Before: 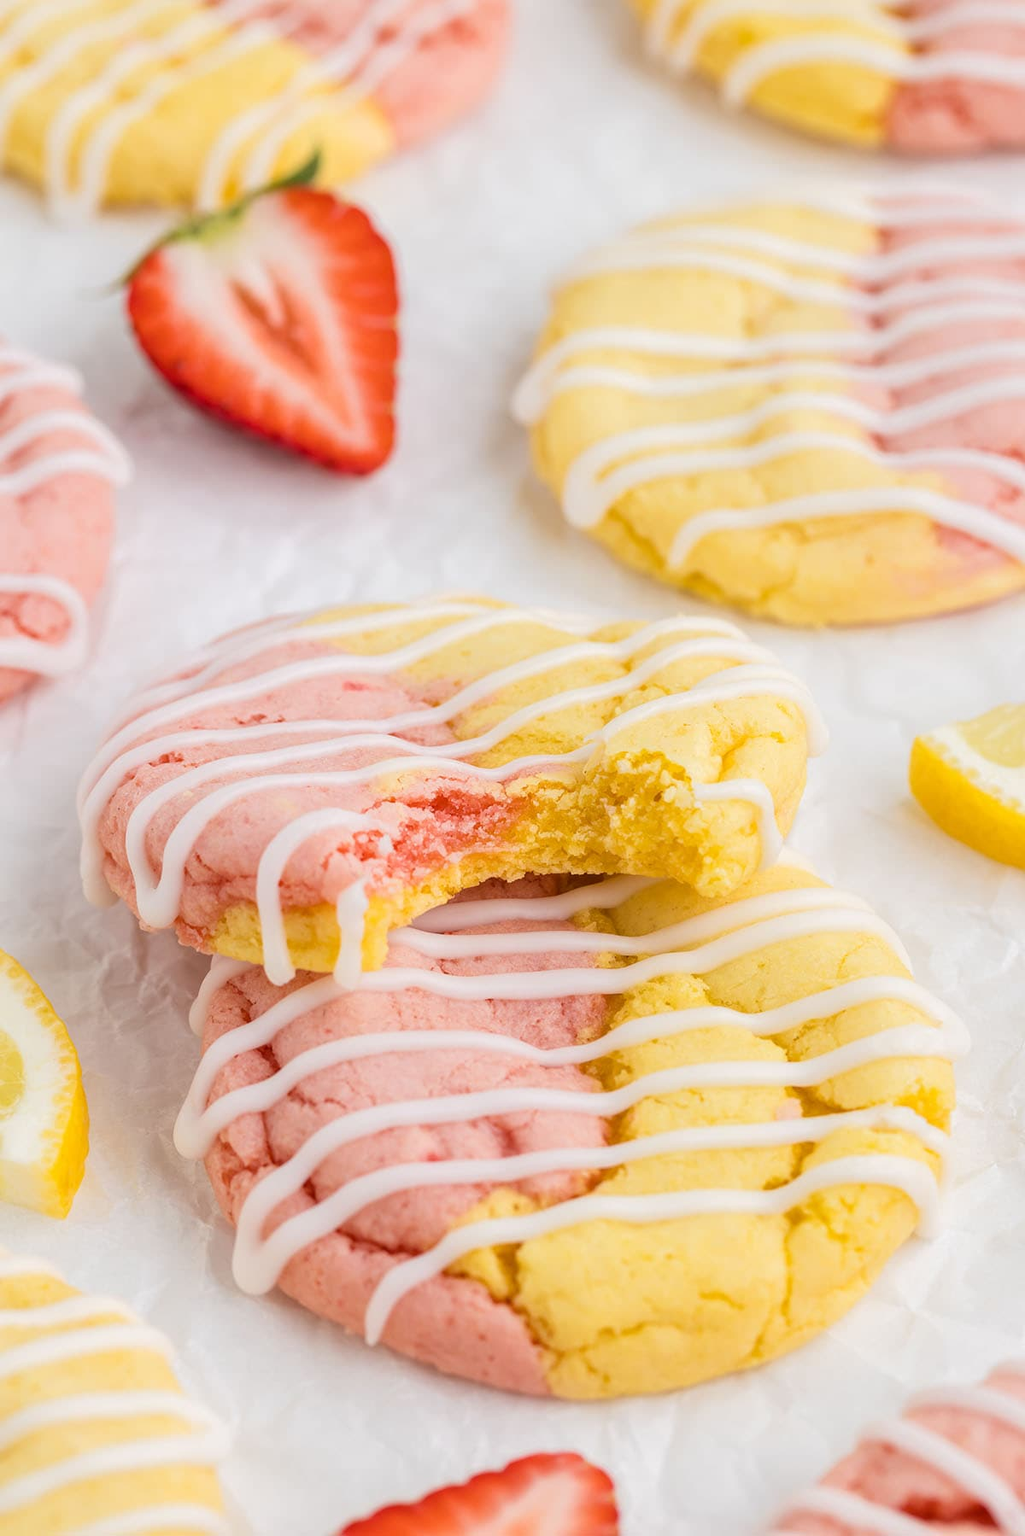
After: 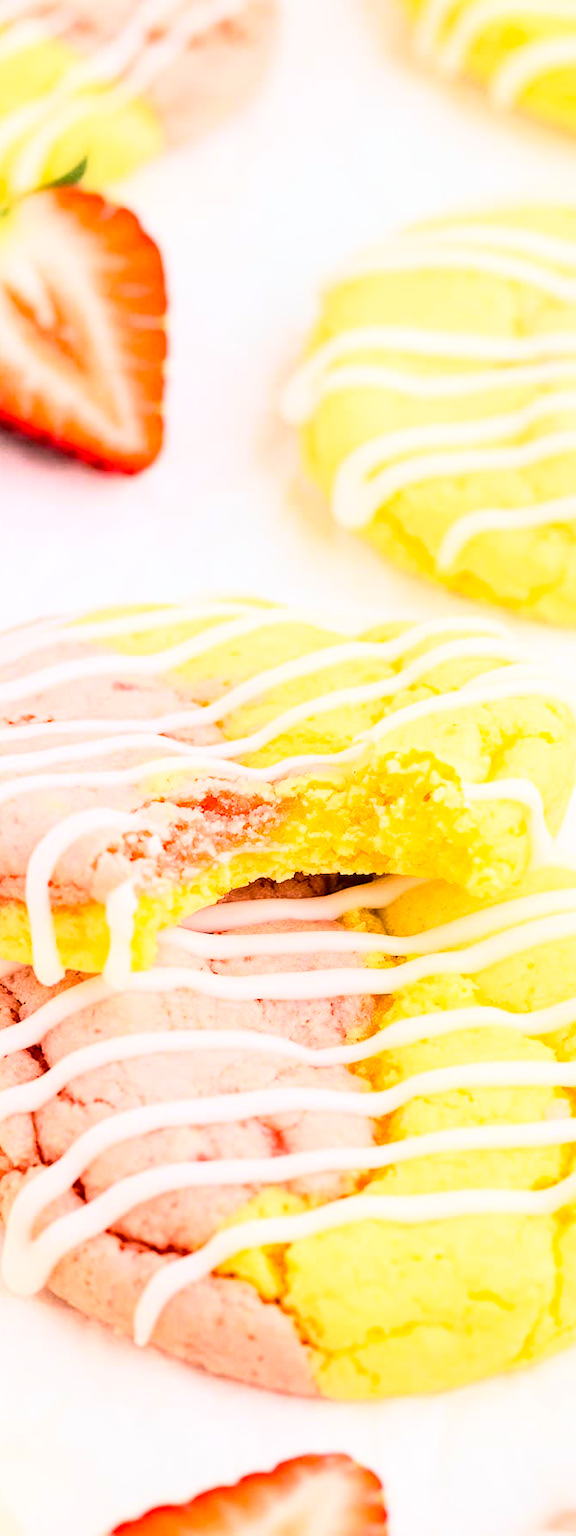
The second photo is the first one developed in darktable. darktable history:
rgb curve: curves: ch0 [(0, 0) (0.21, 0.15) (0.24, 0.21) (0.5, 0.75) (0.75, 0.96) (0.89, 0.99) (1, 1)]; ch1 [(0, 0.02) (0.21, 0.13) (0.25, 0.2) (0.5, 0.67) (0.75, 0.9) (0.89, 0.97) (1, 1)]; ch2 [(0, 0.02) (0.21, 0.13) (0.25, 0.2) (0.5, 0.67) (0.75, 0.9) (0.89, 0.97) (1, 1)], compensate middle gray true
exposure: black level correction 0.011, compensate highlight preservation false
crop and rotate: left 22.516%, right 21.234%
haze removal: compatibility mode true, adaptive false
